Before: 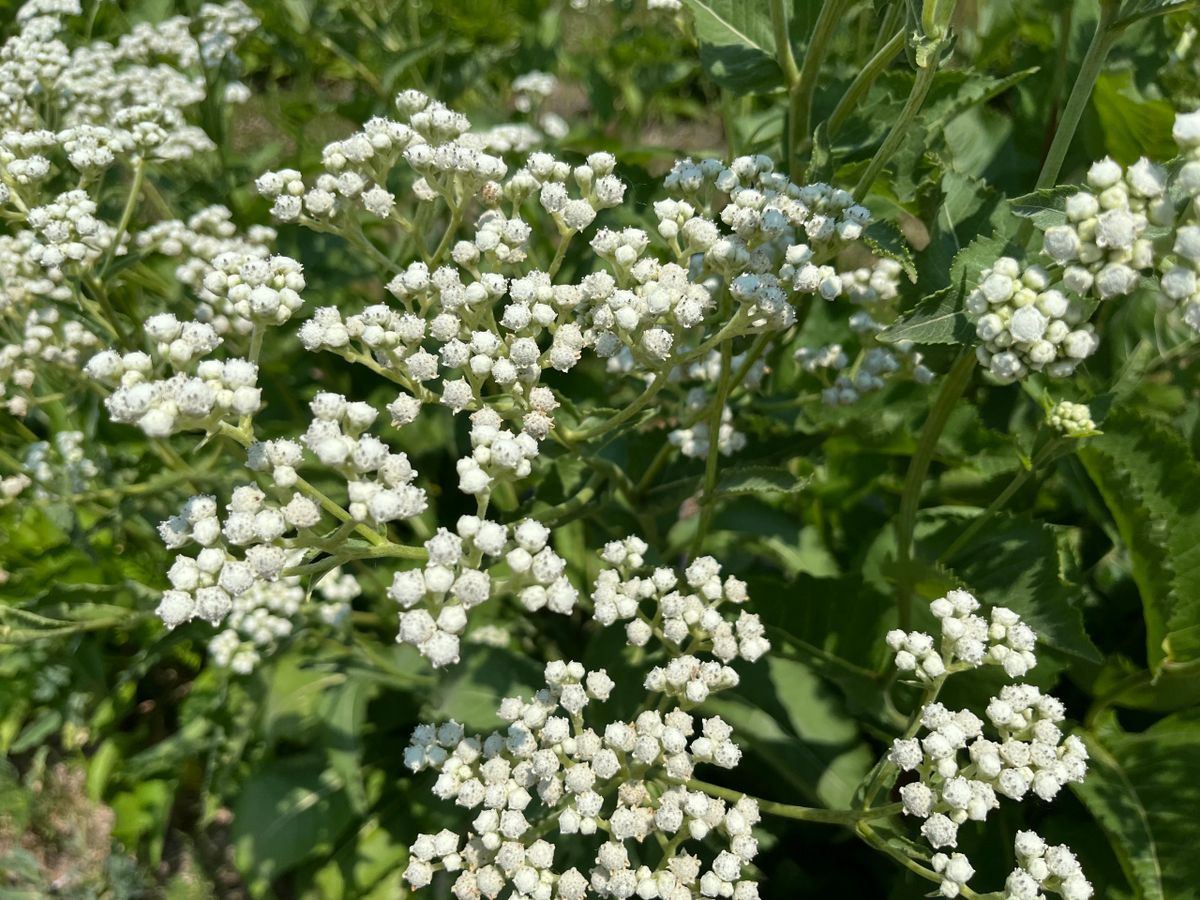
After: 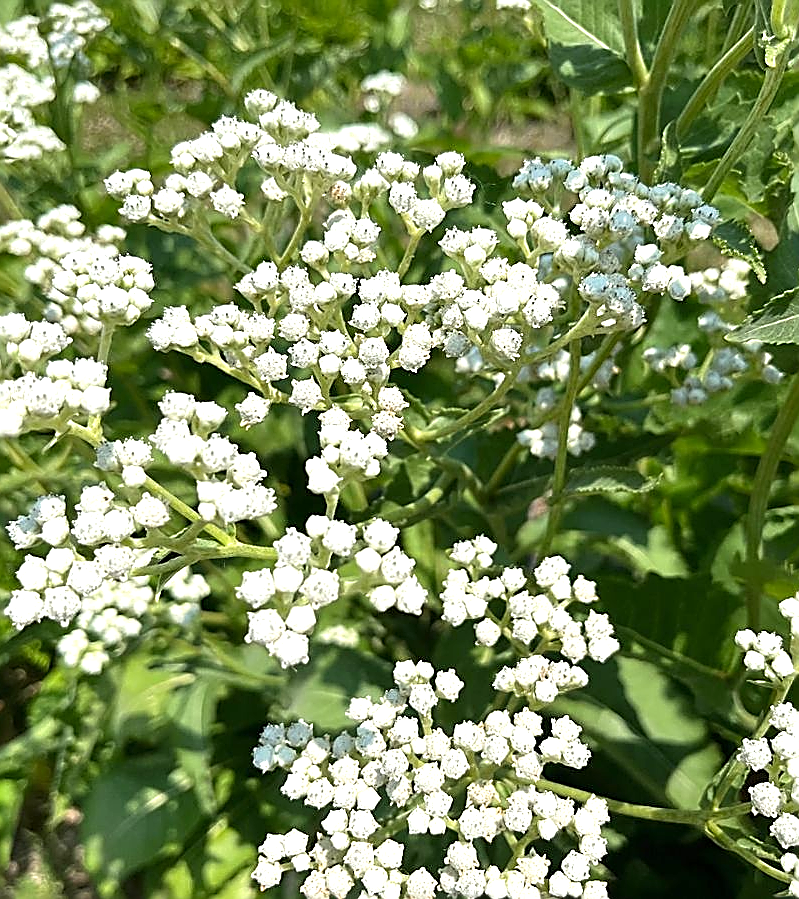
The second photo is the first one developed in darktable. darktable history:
crop and rotate: left 12.648%, right 20.685%
sharpen: radius 1.685, amount 1.294
exposure: exposure 0.556 EV, compensate highlight preservation false
levels: levels [0, 0.474, 0.947]
tone curve: curves: ch0 [(0, 0) (0.003, 0.003) (0.011, 0.011) (0.025, 0.026) (0.044, 0.046) (0.069, 0.071) (0.1, 0.103) (0.136, 0.14) (0.177, 0.183) (0.224, 0.231) (0.277, 0.286) (0.335, 0.346) (0.399, 0.412) (0.468, 0.483) (0.543, 0.56) (0.623, 0.643) (0.709, 0.732) (0.801, 0.826) (0.898, 0.917) (1, 1)], preserve colors none
